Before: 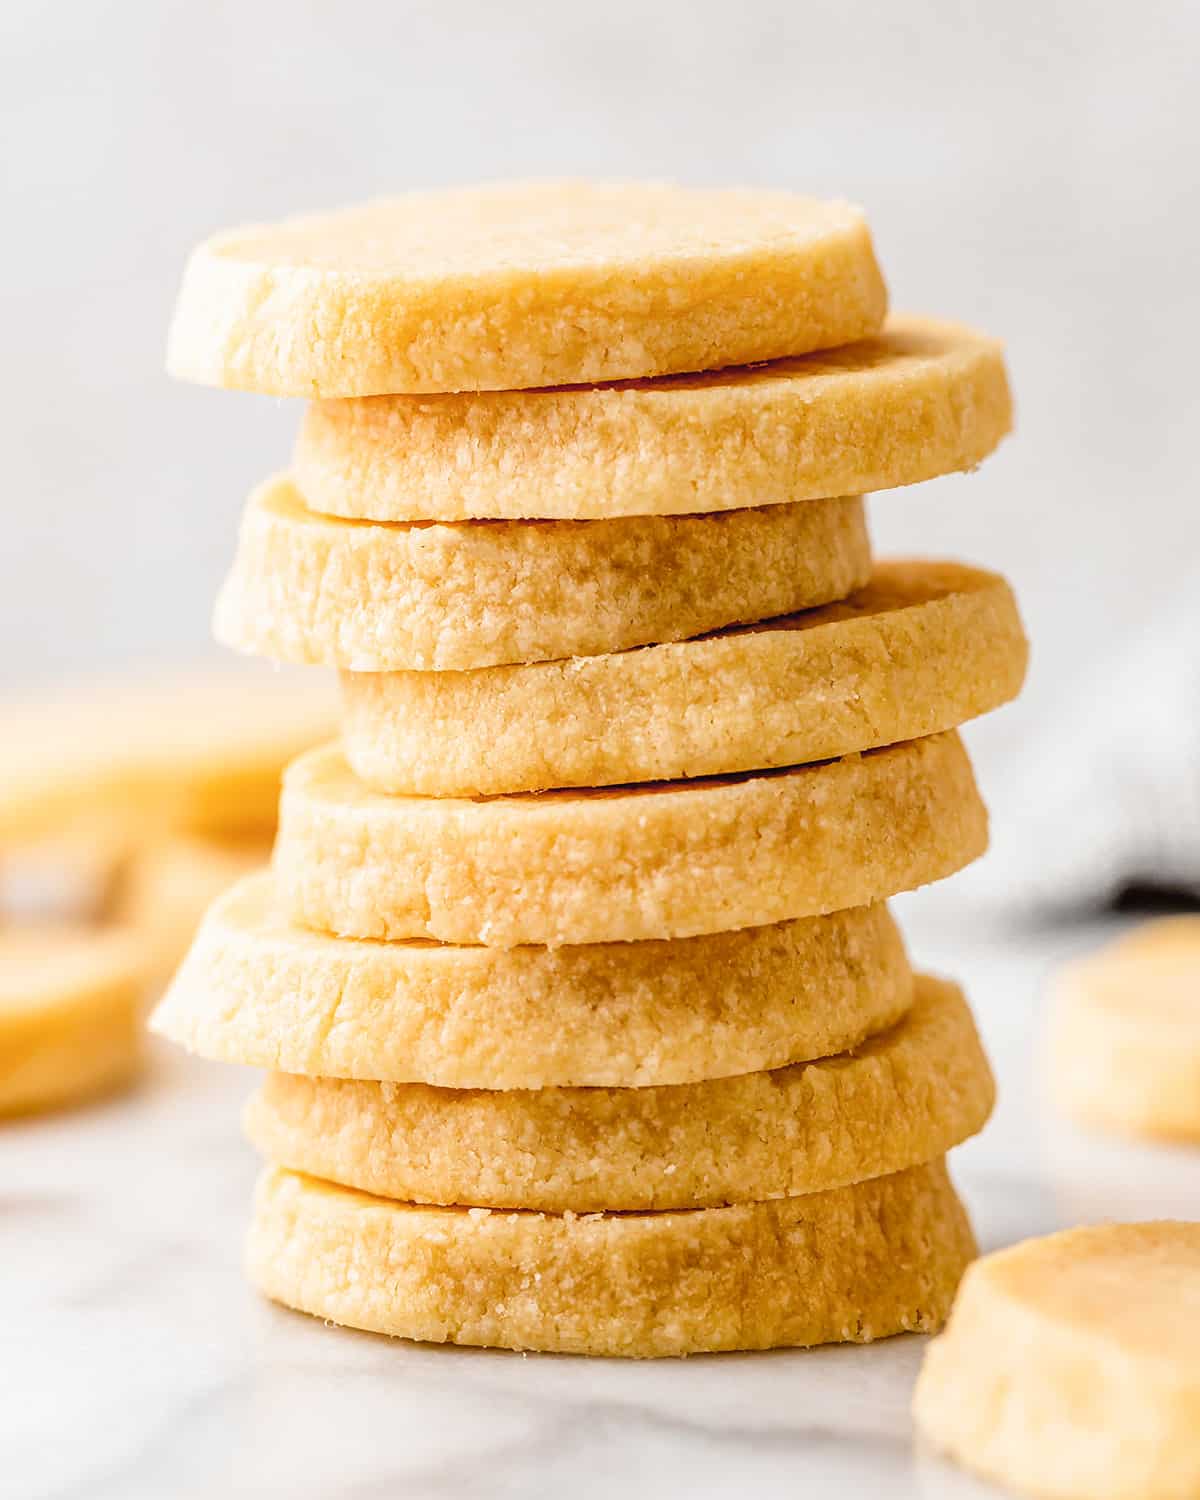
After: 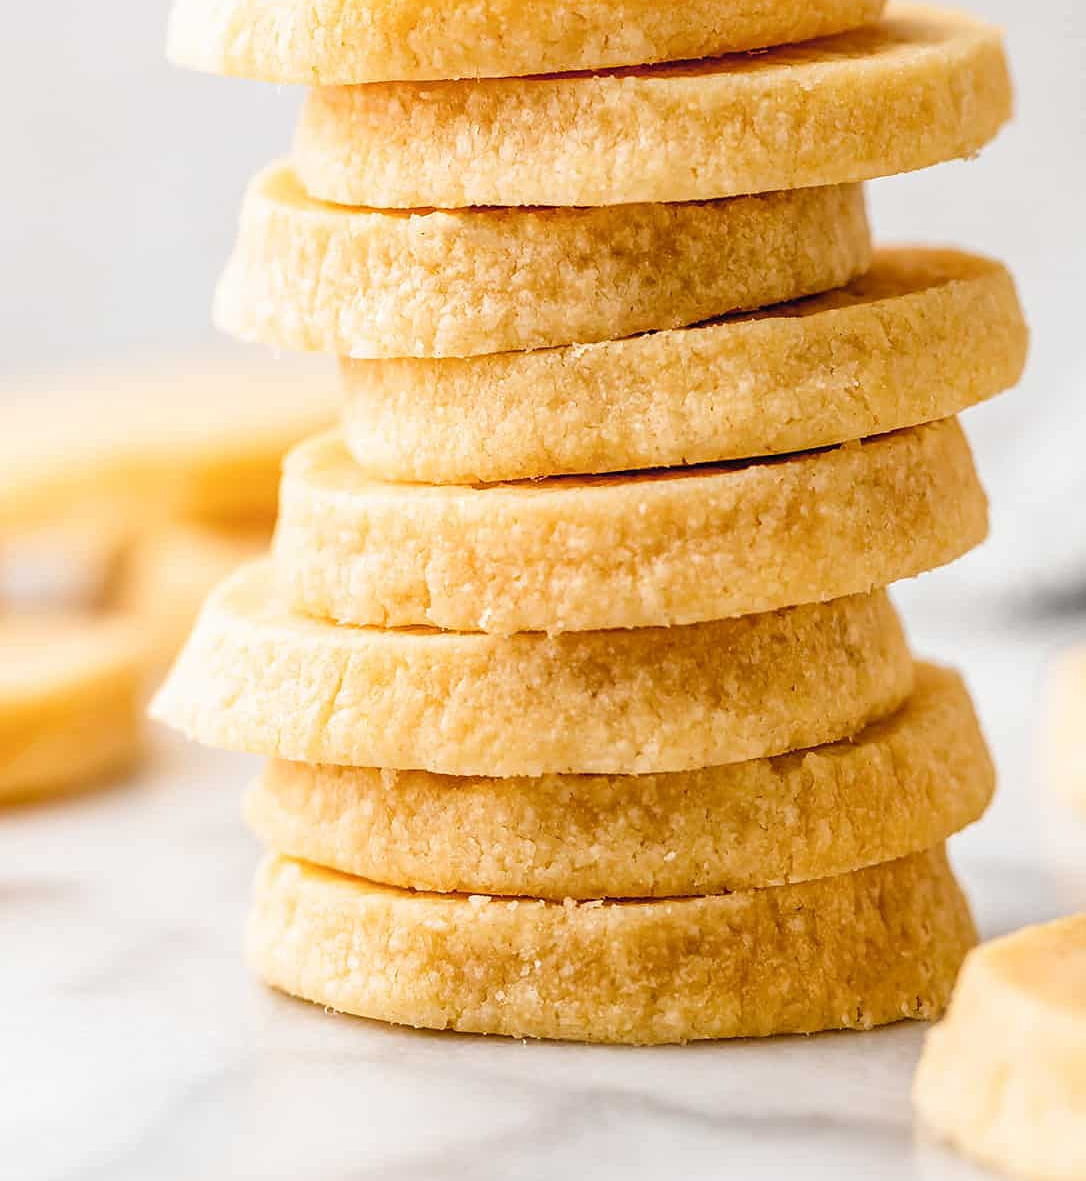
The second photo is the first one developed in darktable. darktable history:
sharpen: amount 0.2
crop: top 20.916%, right 9.437%, bottom 0.316%
